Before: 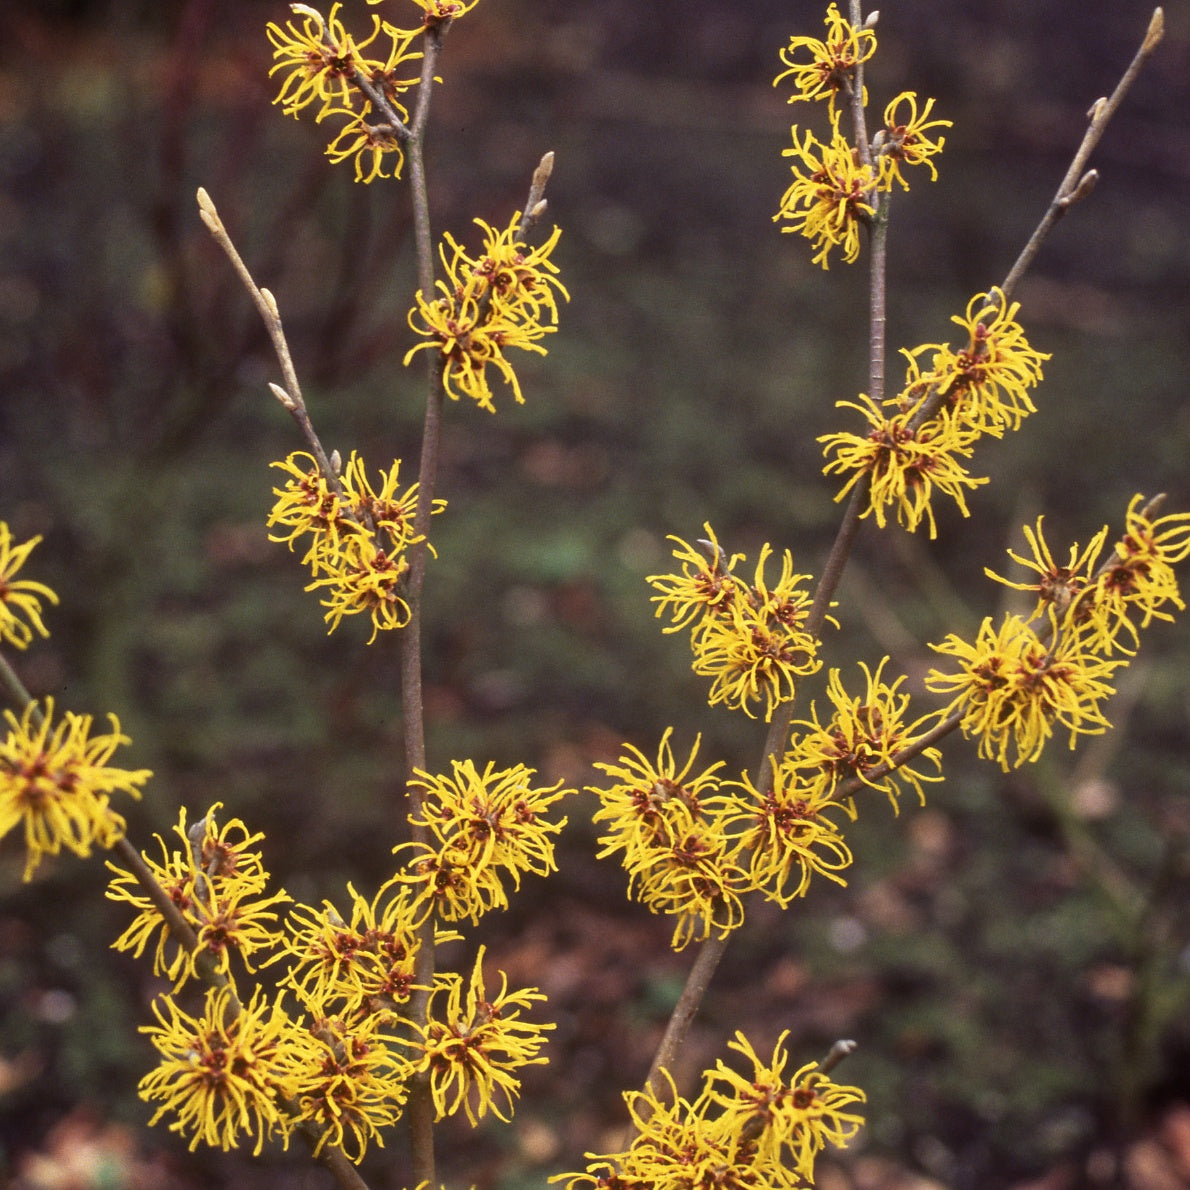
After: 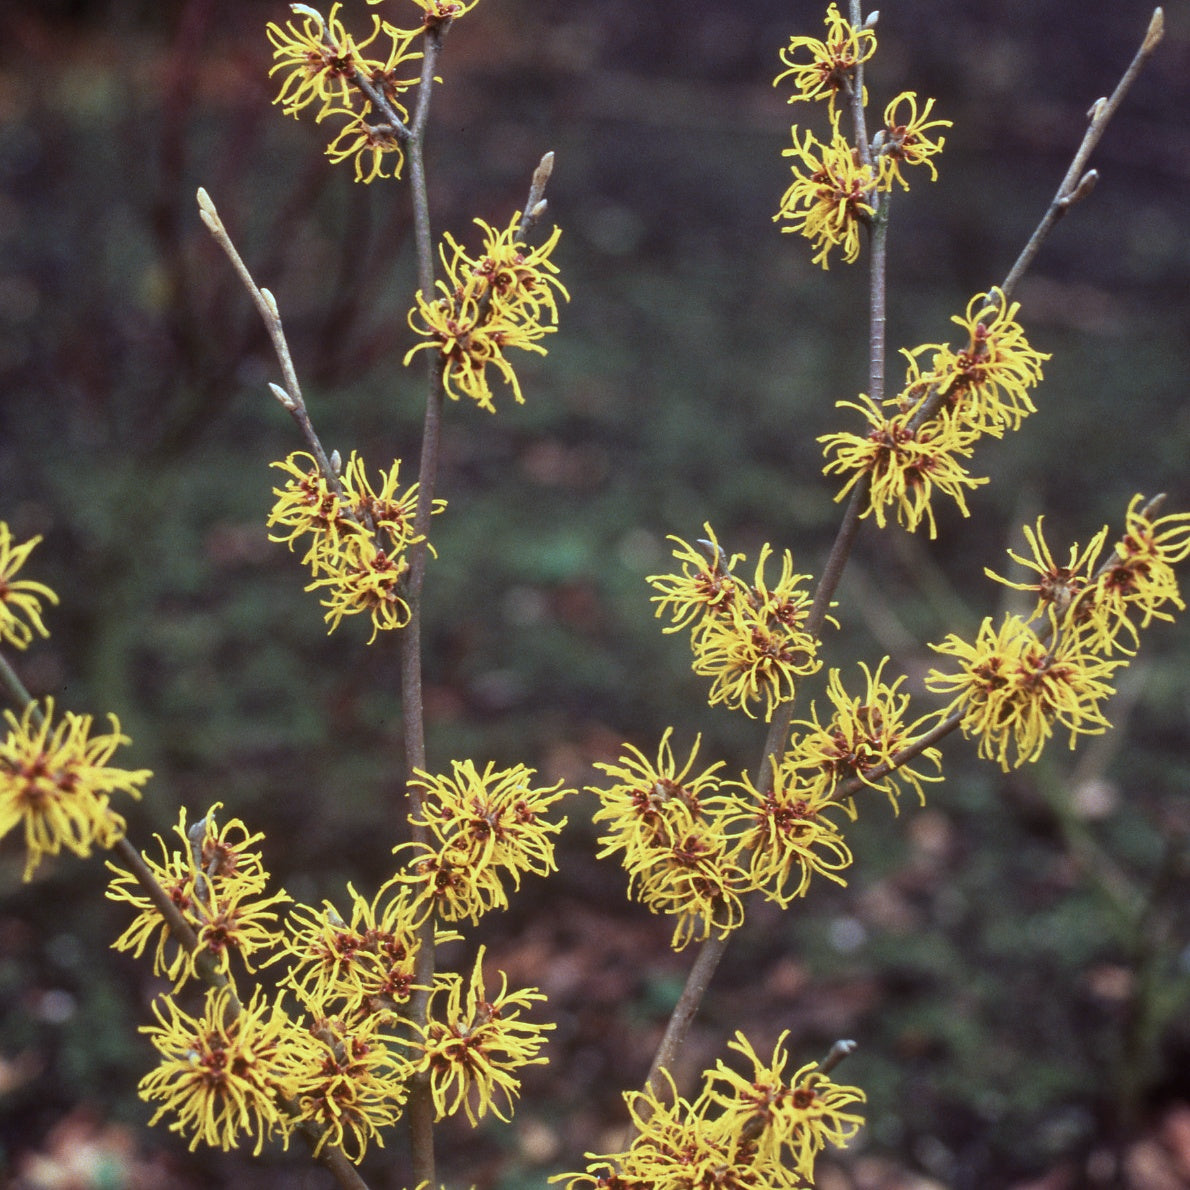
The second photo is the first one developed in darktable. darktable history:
color correction: highlights a* -10.42, highlights b* -19.25
